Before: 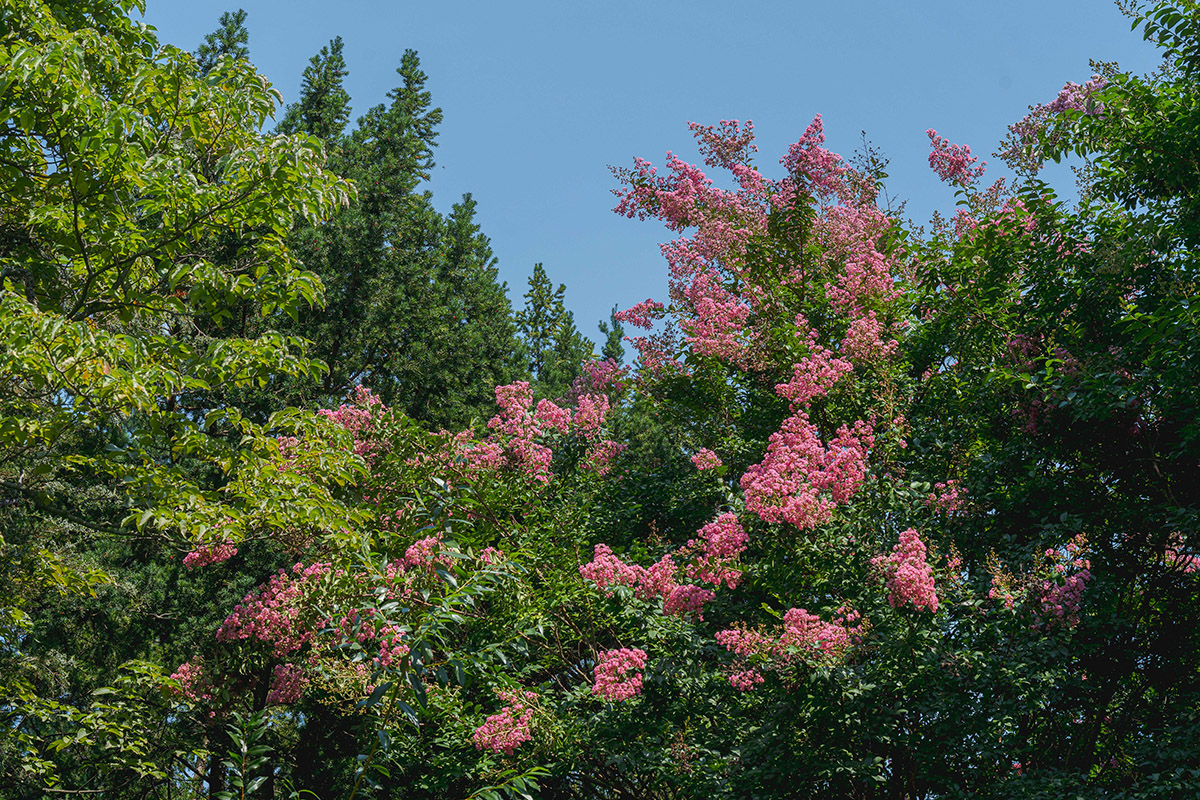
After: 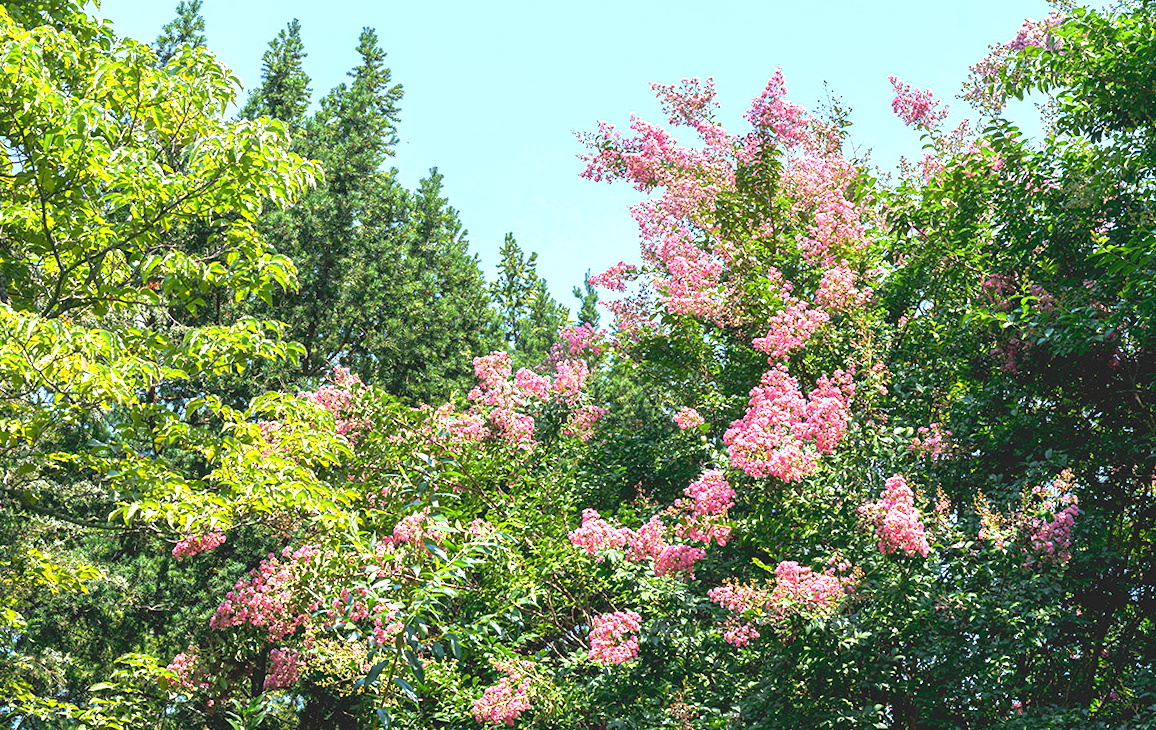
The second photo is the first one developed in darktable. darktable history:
exposure: black level correction 0, exposure 0.7 EV, compensate exposure bias true, compensate highlight preservation false
rotate and perspective: rotation -3.52°, crop left 0.036, crop right 0.964, crop top 0.081, crop bottom 0.919
